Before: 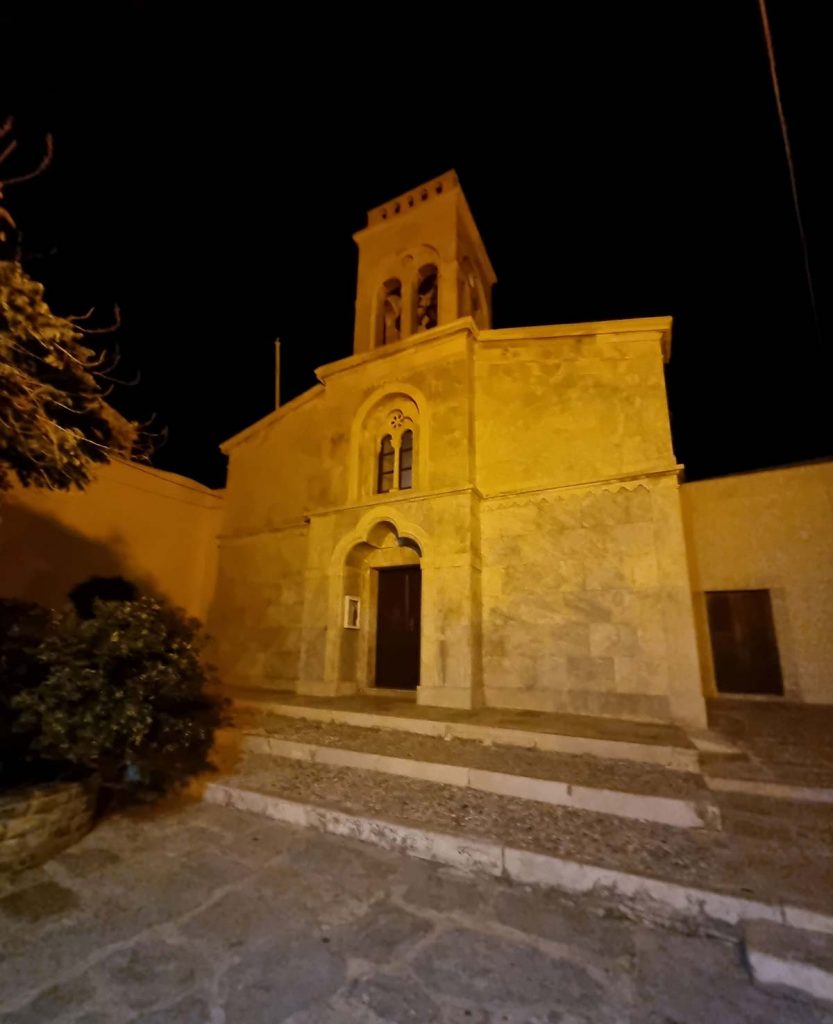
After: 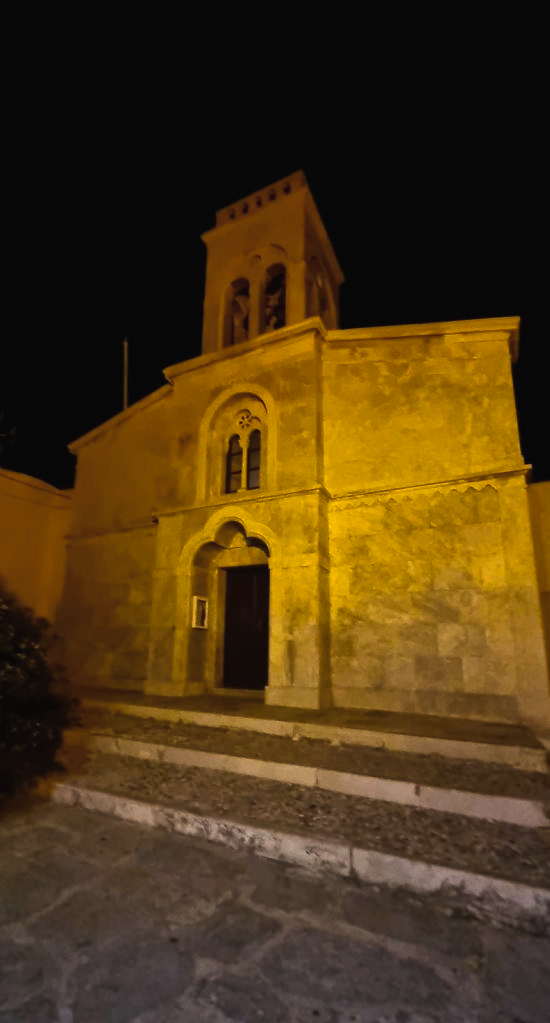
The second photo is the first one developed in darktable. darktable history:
color balance rgb: global offset › luminance 0.71%, perceptual saturation grading › global saturation -11.5%, perceptual brilliance grading › highlights 17.77%, perceptual brilliance grading › mid-tones 31.71%, perceptual brilliance grading › shadows -31.01%, global vibrance 50%
crop and rotate: left 18.442%, right 15.508%
rgb curve: curves: ch0 [(0, 0) (0.415, 0.237) (1, 1)]
tone equalizer: on, module defaults
